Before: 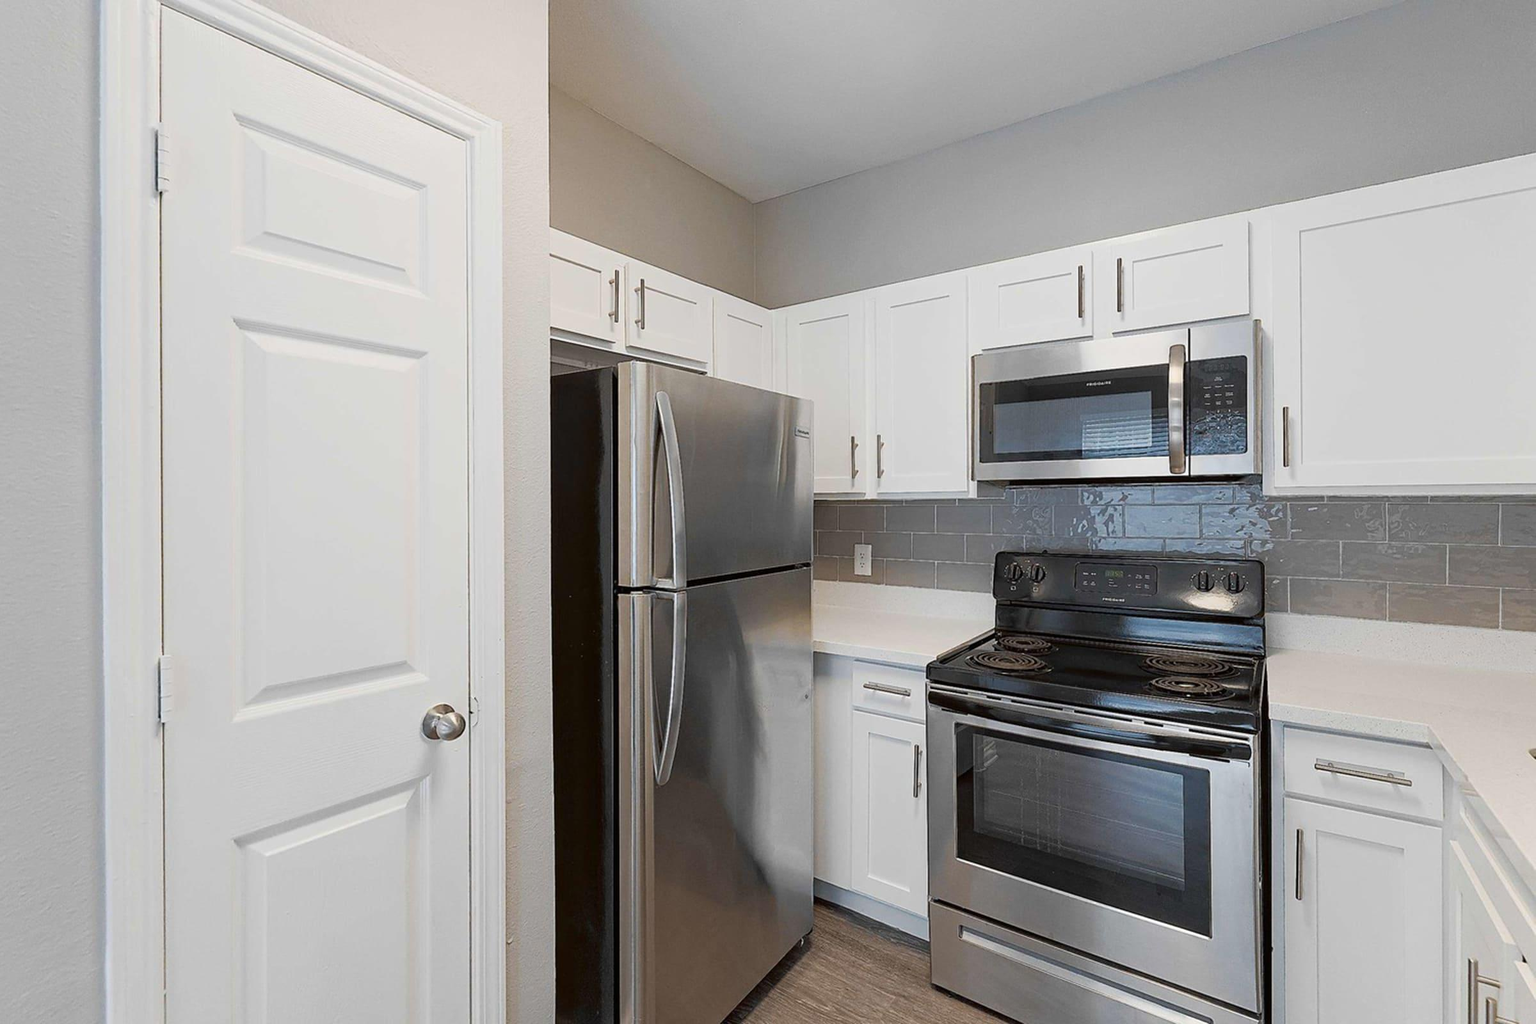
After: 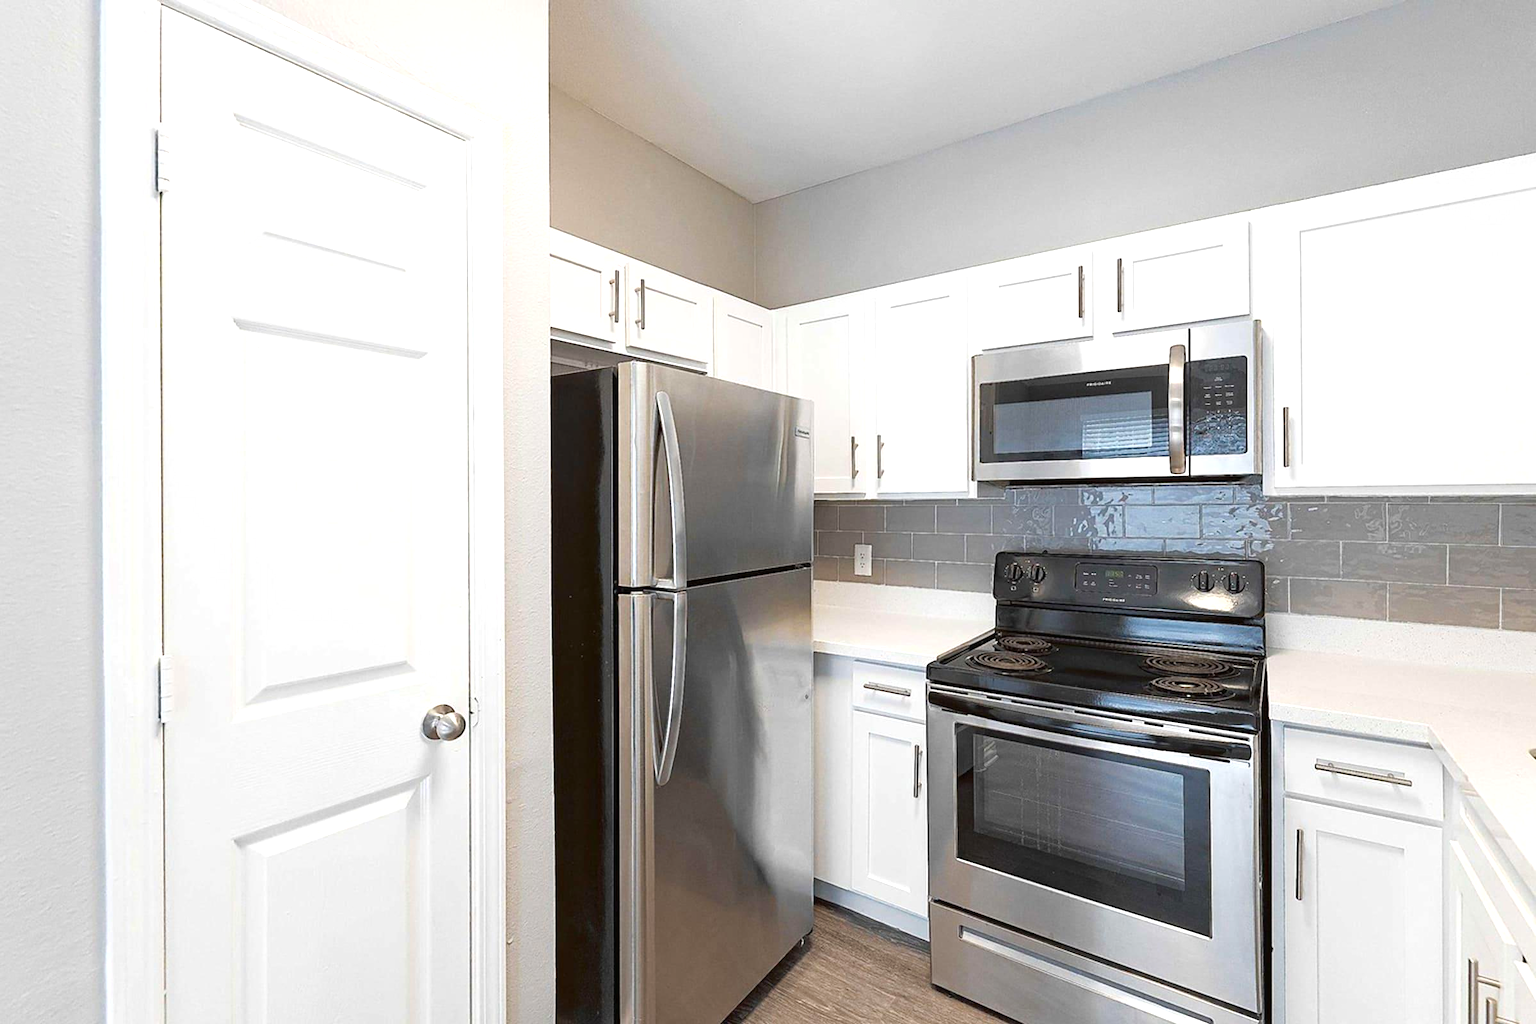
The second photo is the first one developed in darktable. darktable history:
exposure: black level correction 0, exposure 0.691 EV, compensate highlight preservation false
tone curve: curves: ch0 [(0, 0) (0.003, 0.003) (0.011, 0.011) (0.025, 0.025) (0.044, 0.044) (0.069, 0.068) (0.1, 0.098) (0.136, 0.134) (0.177, 0.175) (0.224, 0.221) (0.277, 0.273) (0.335, 0.331) (0.399, 0.394) (0.468, 0.462) (0.543, 0.543) (0.623, 0.623) (0.709, 0.709) (0.801, 0.801) (0.898, 0.898) (1, 1)], preserve colors none
